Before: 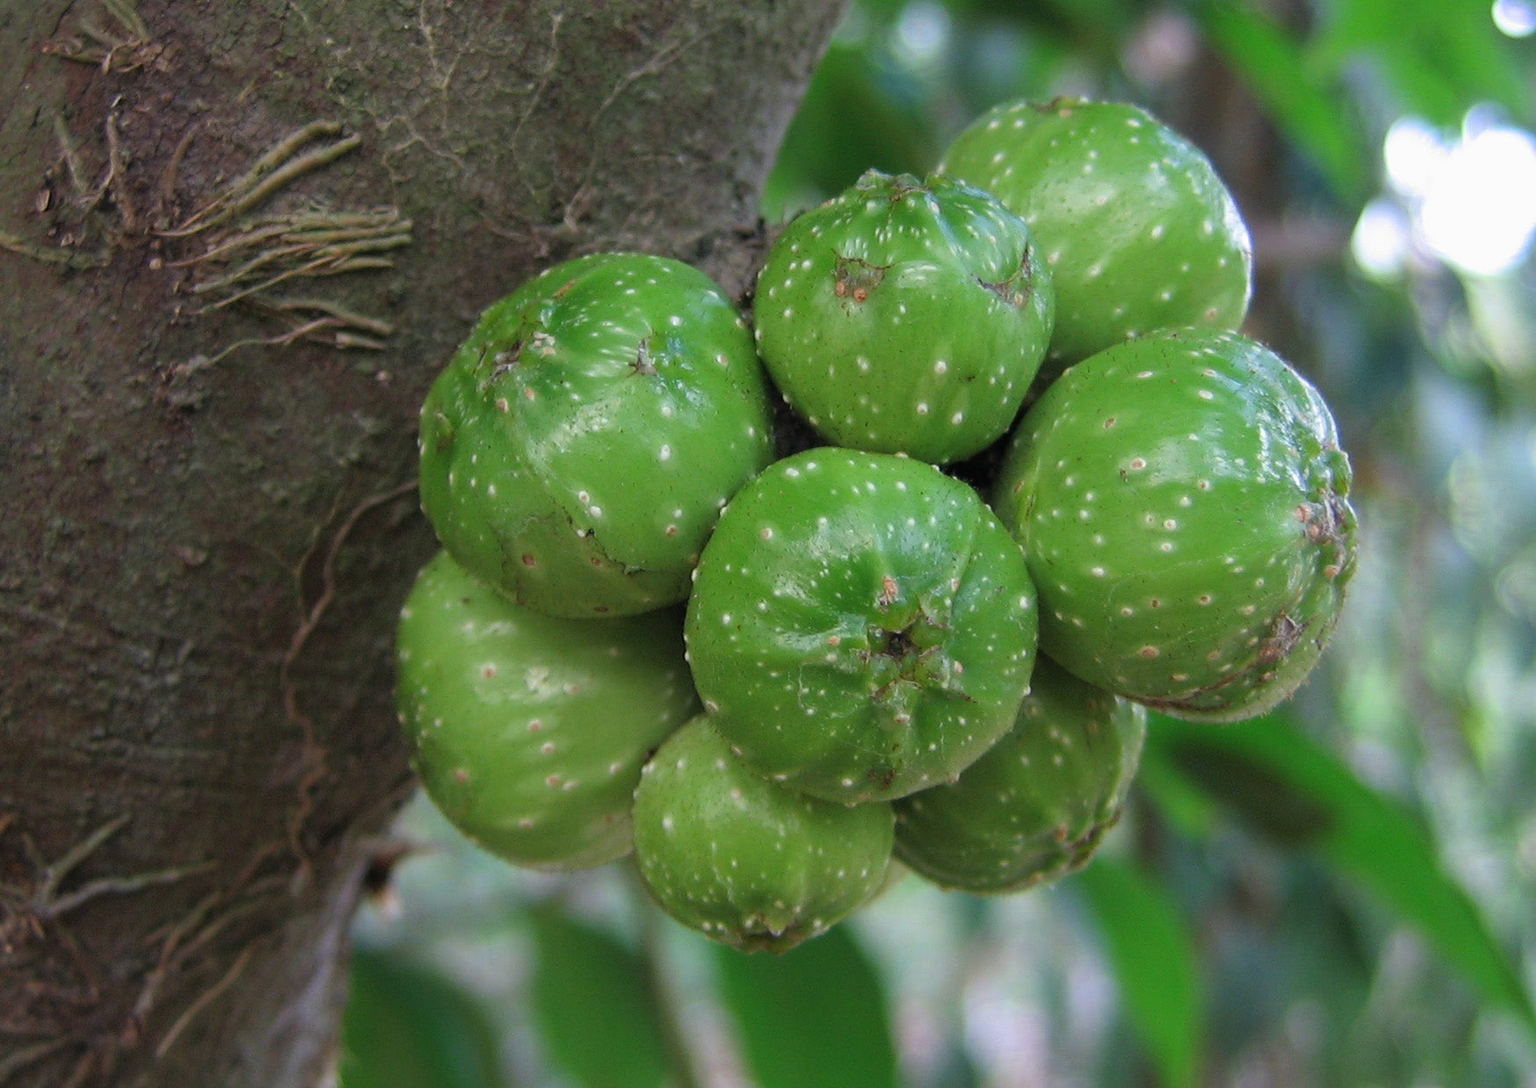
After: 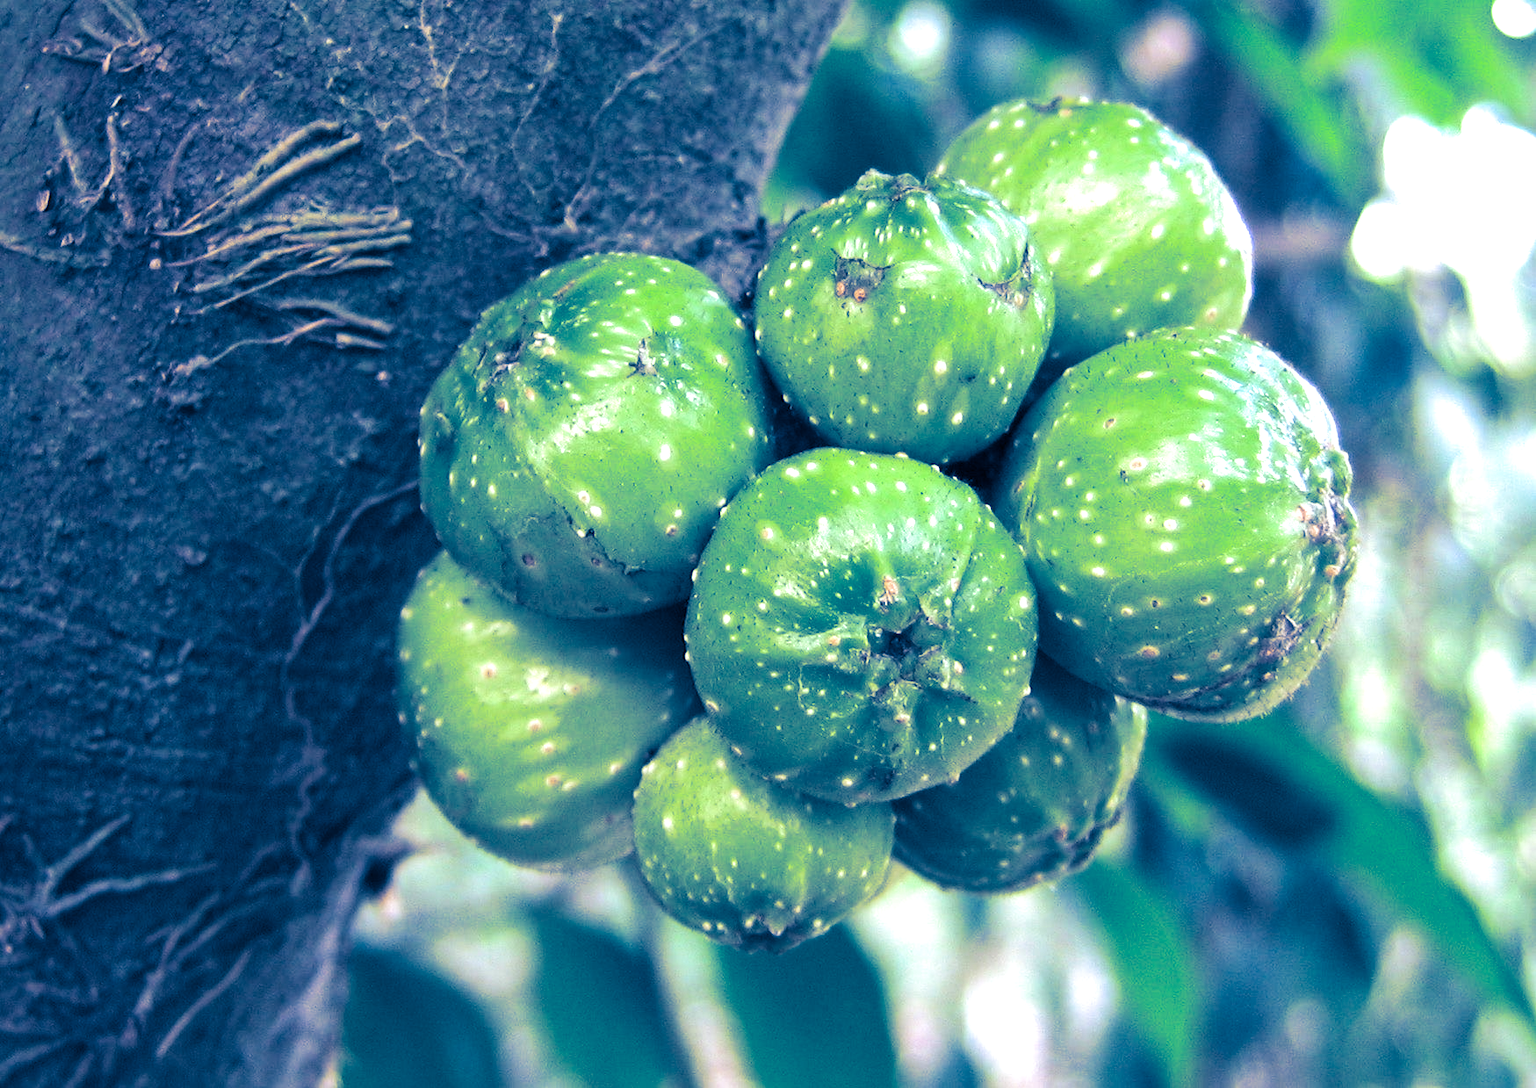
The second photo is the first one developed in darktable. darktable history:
exposure: exposure 1.15 EV, compensate highlight preservation false
local contrast: mode bilateral grid, contrast 20, coarseness 50, detail 120%, midtone range 0.2
split-toning: shadows › hue 226.8°, shadows › saturation 1, highlights › saturation 0, balance -61.41
